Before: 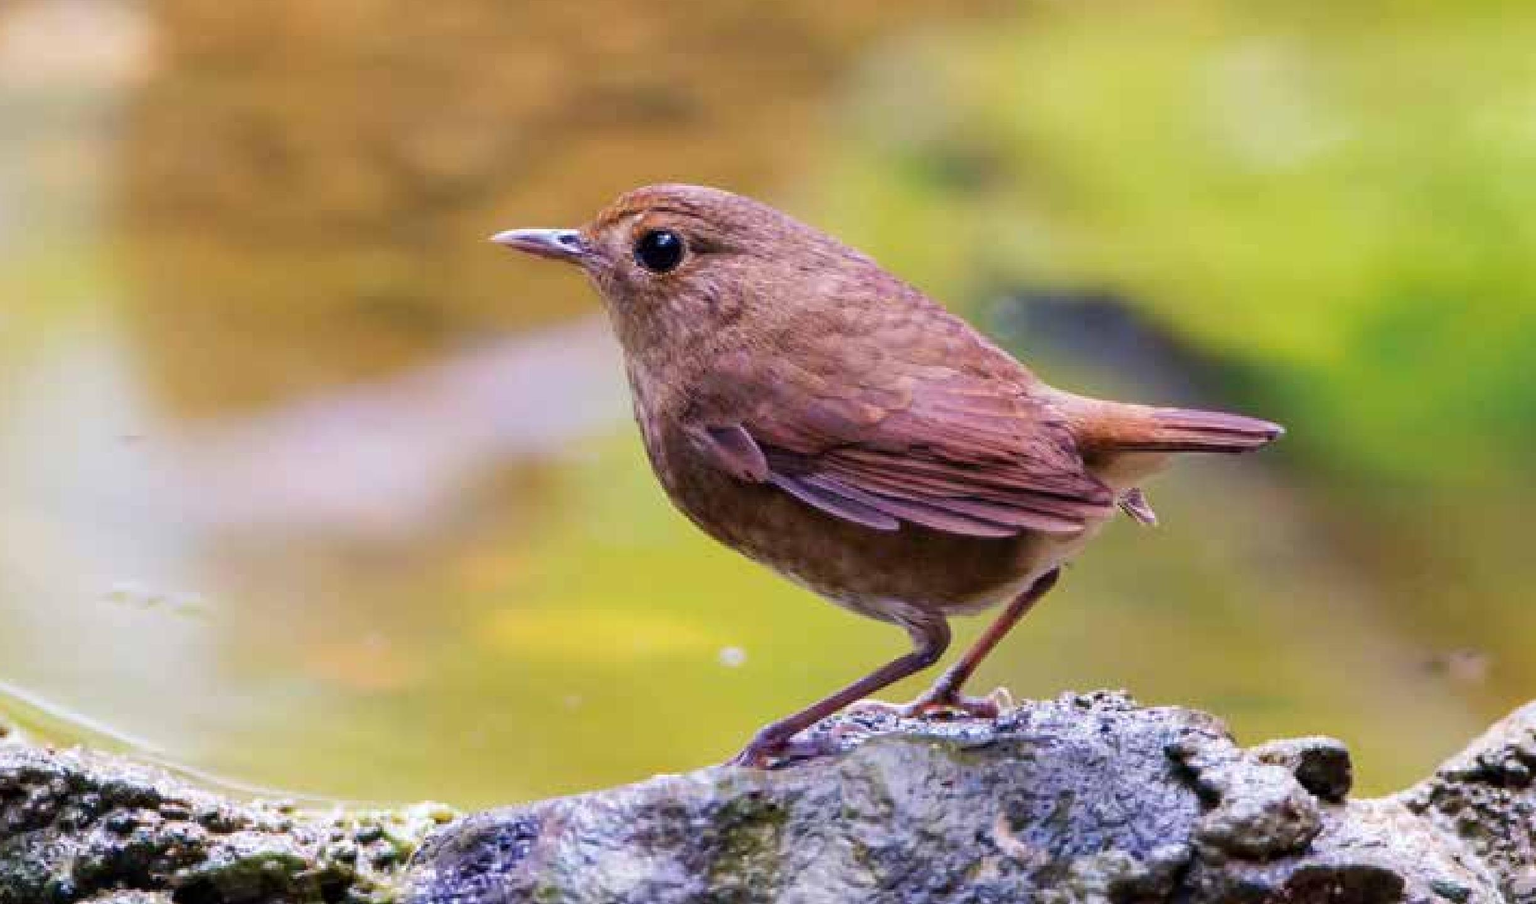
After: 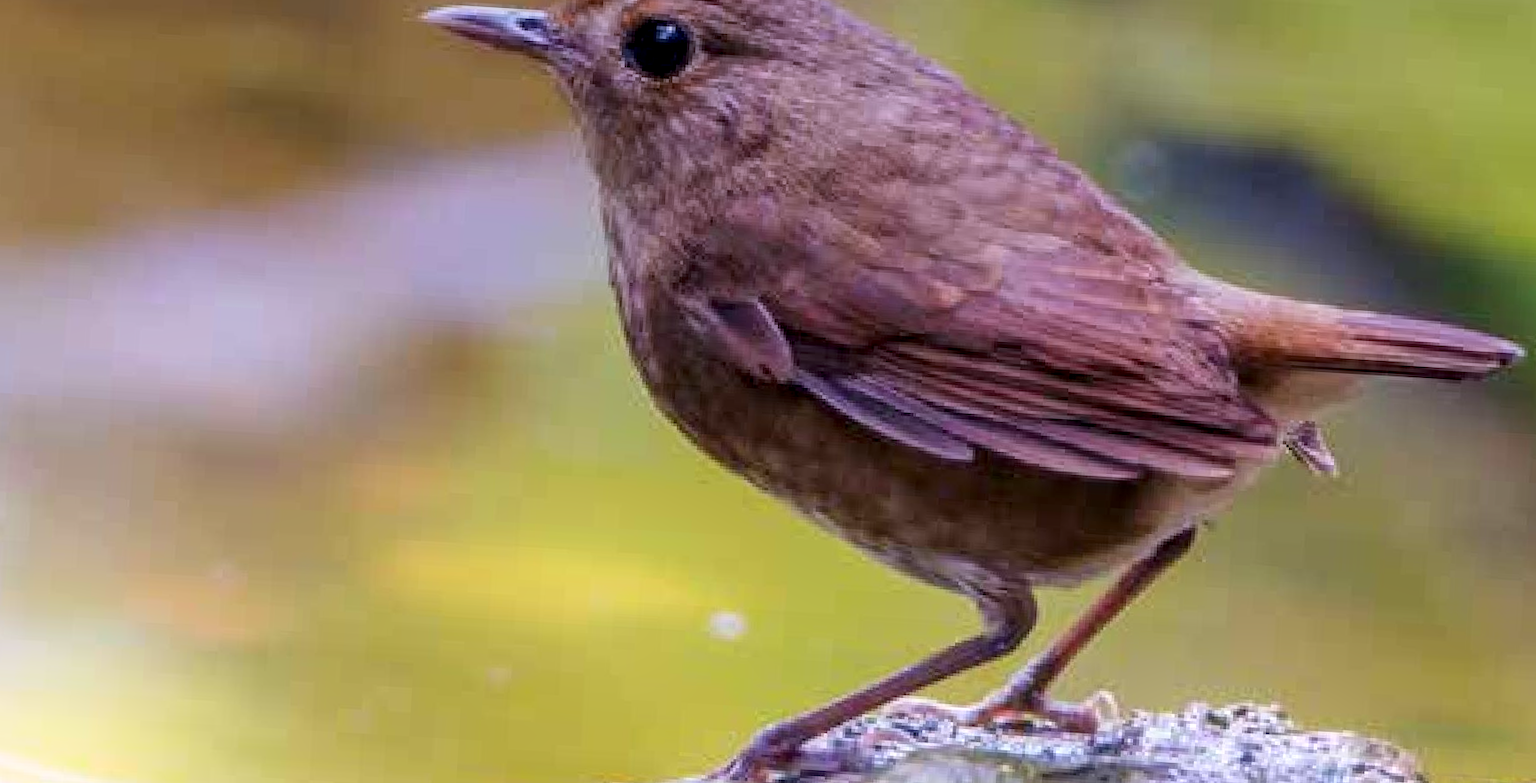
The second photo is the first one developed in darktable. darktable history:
local contrast: on, module defaults
graduated density: hue 238.83°, saturation 50%
bloom: on, module defaults
crop and rotate: angle -3.37°, left 9.79%, top 20.73%, right 12.42%, bottom 11.82%
